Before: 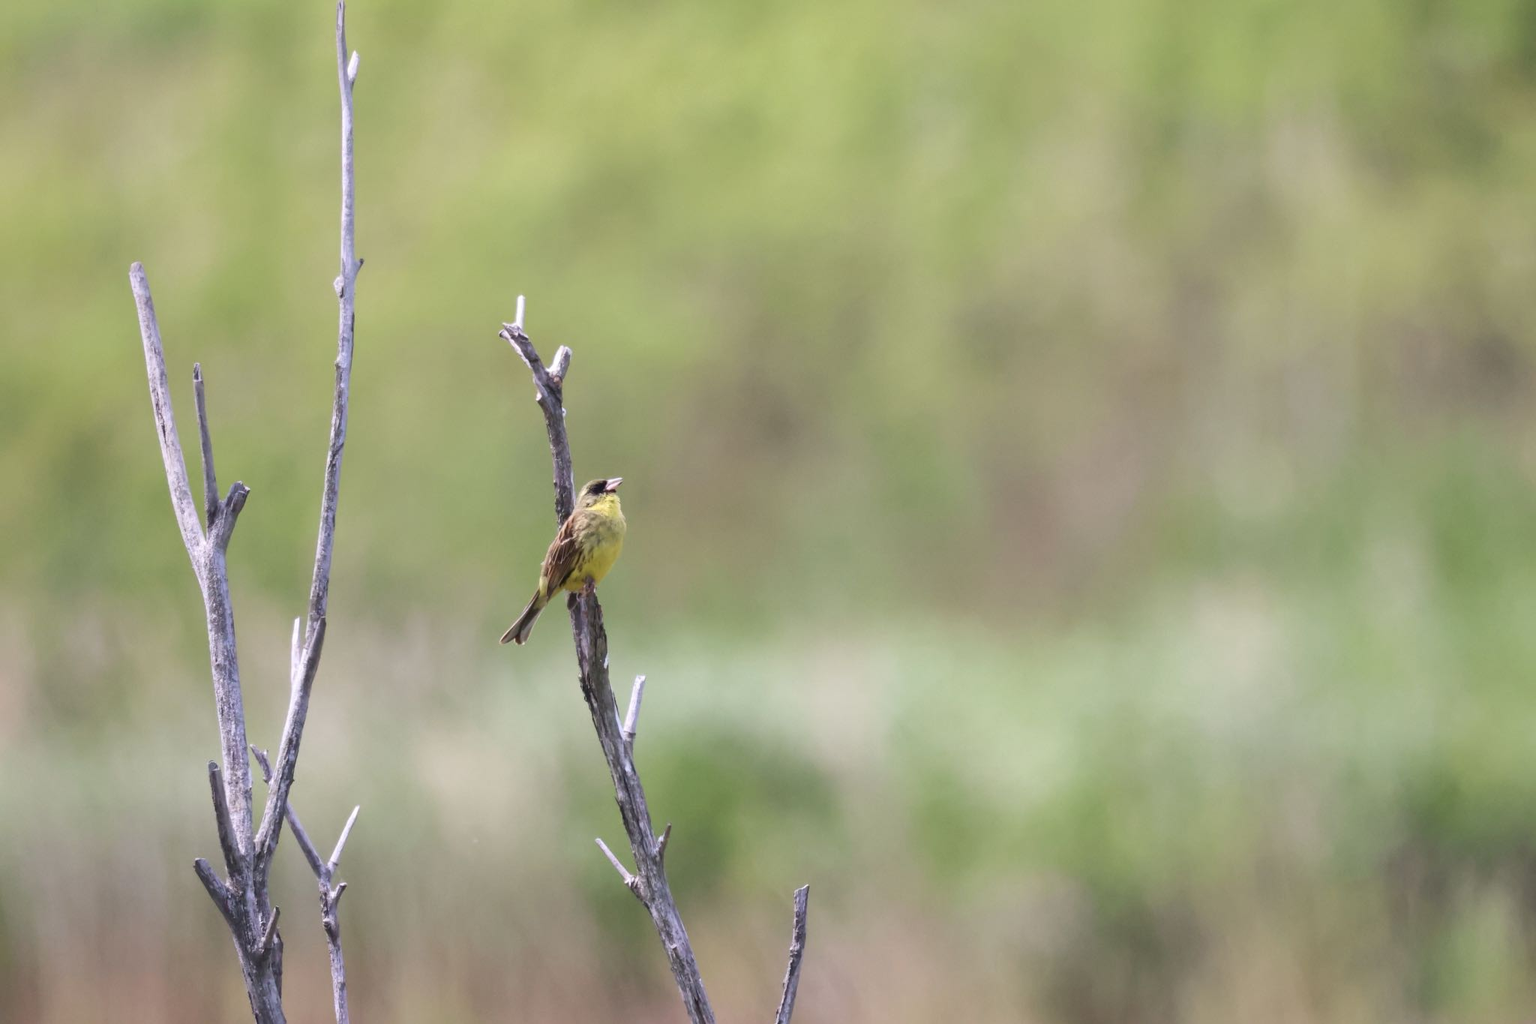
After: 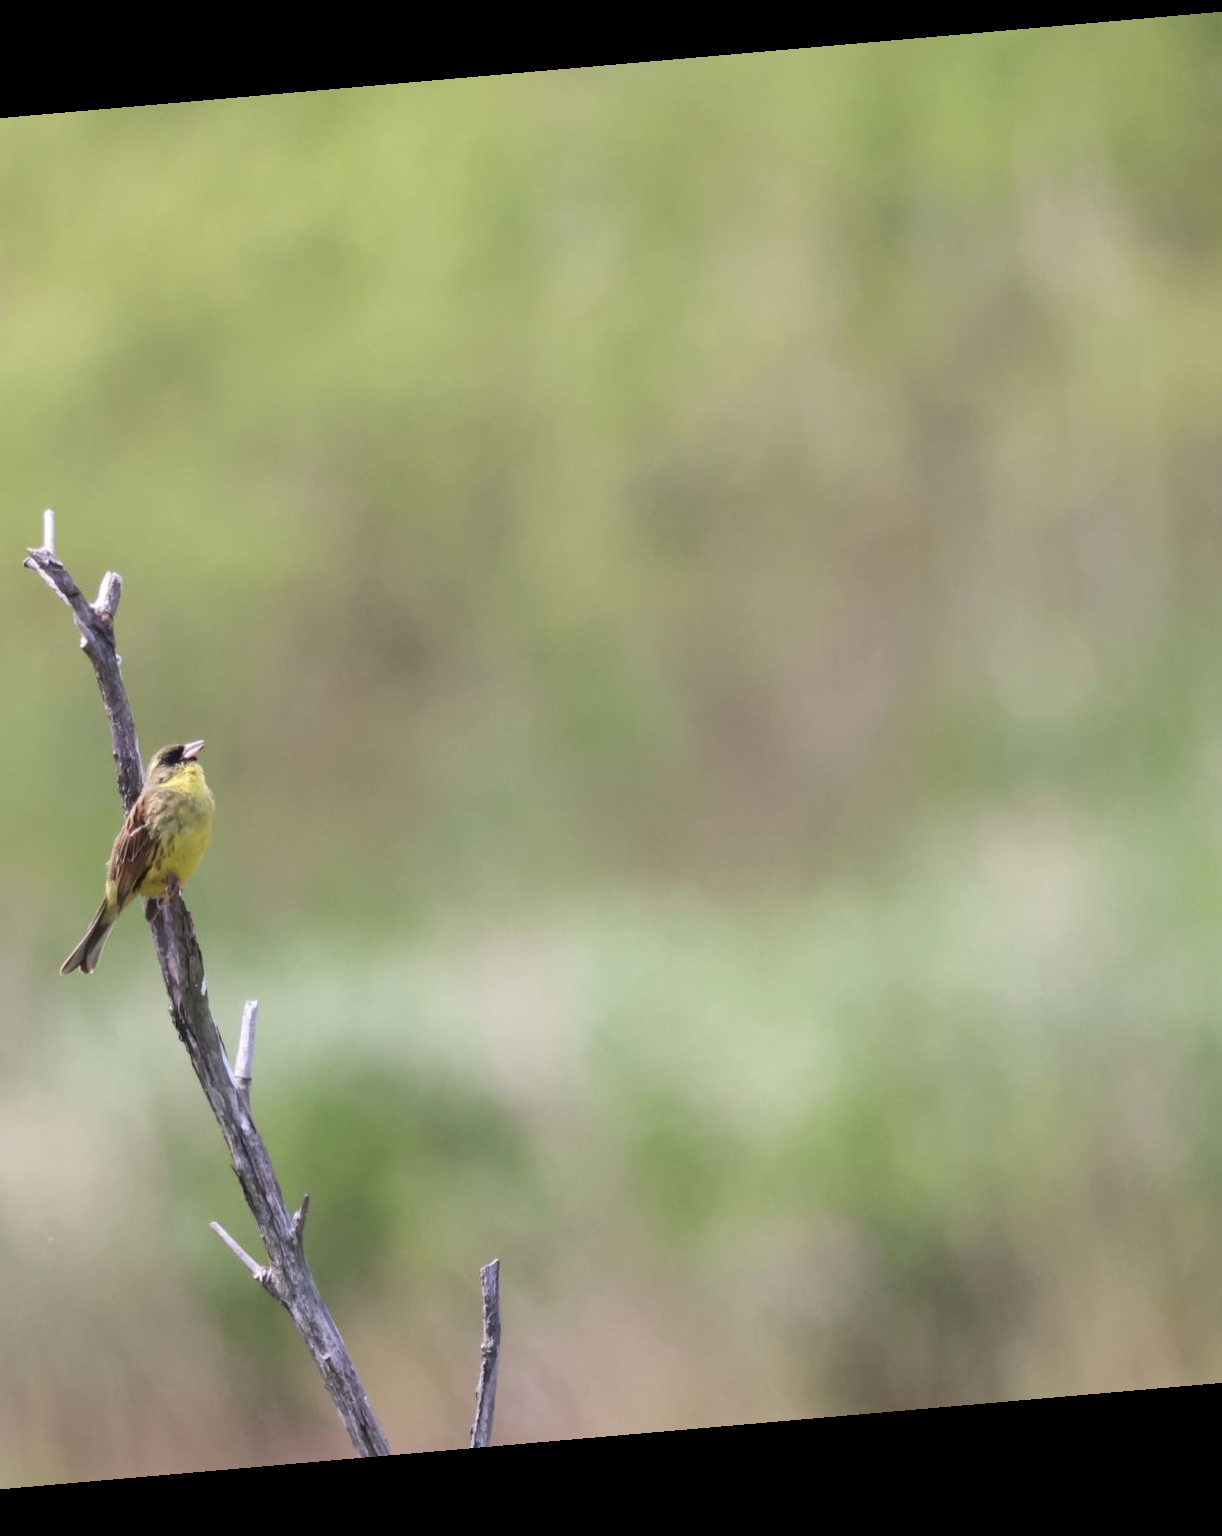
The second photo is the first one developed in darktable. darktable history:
crop: left 31.458%, top 0%, right 11.876%
rotate and perspective: rotation -4.98°, automatic cropping off
